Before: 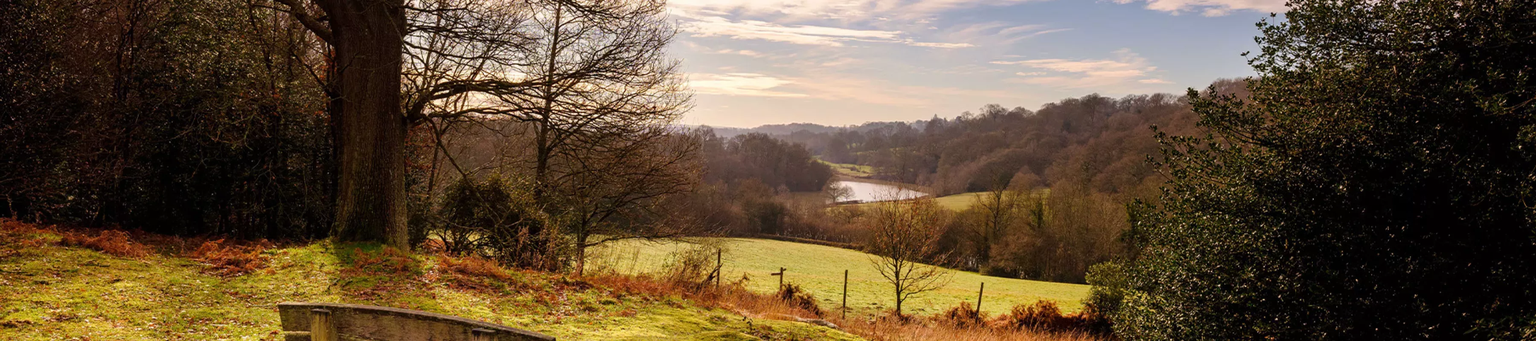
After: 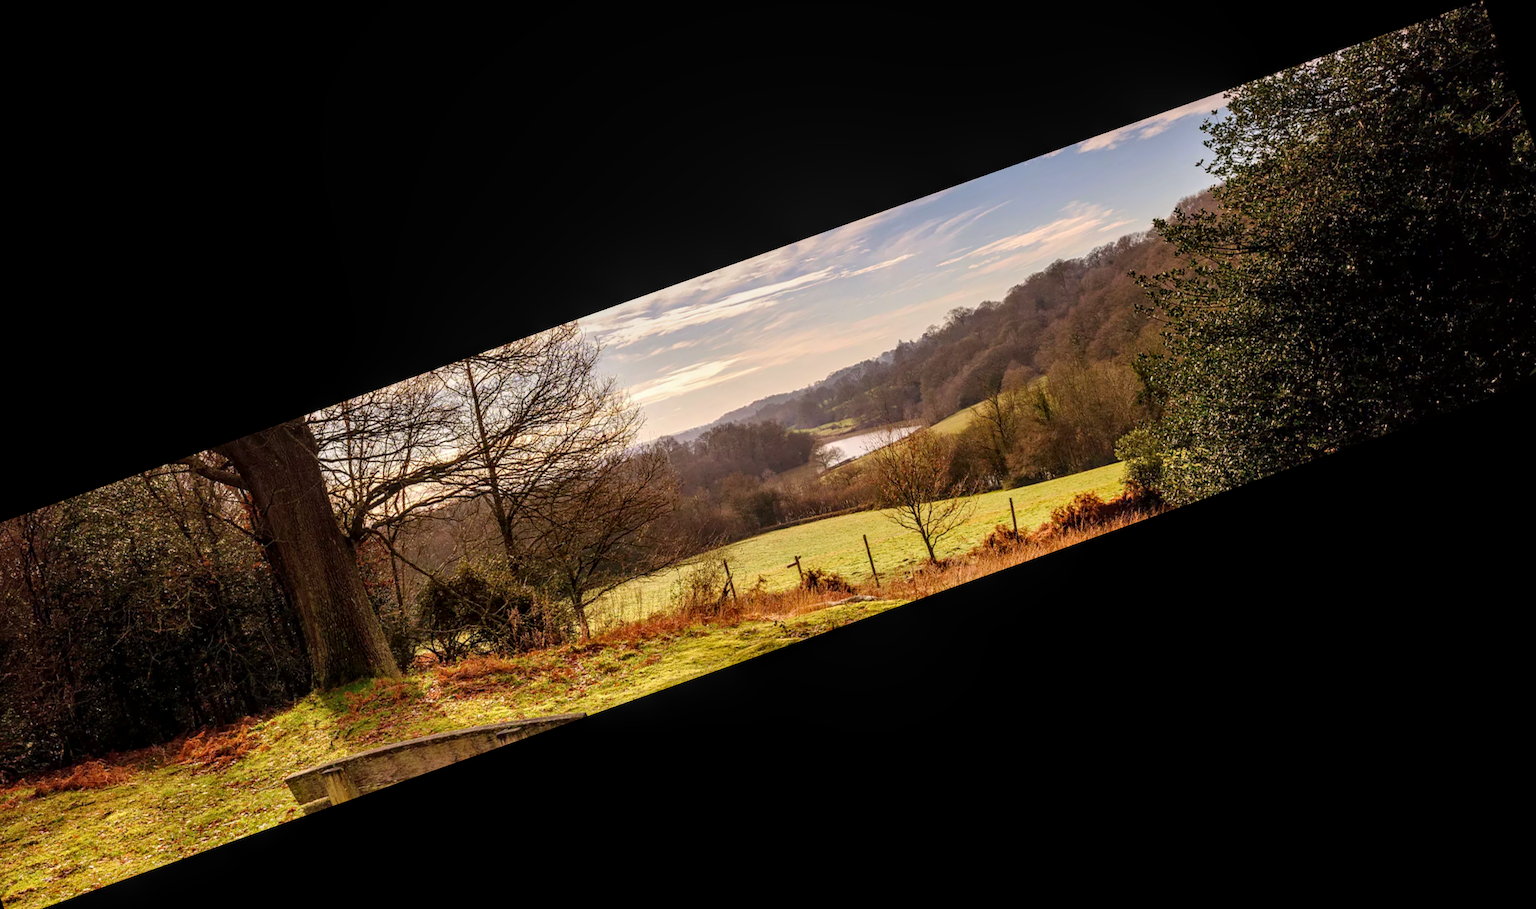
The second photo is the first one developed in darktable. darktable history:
crop and rotate: angle 19.43°, left 6.812%, right 4.125%, bottom 1.087%
local contrast: detail 130%
levels: levels [0, 0.478, 1]
